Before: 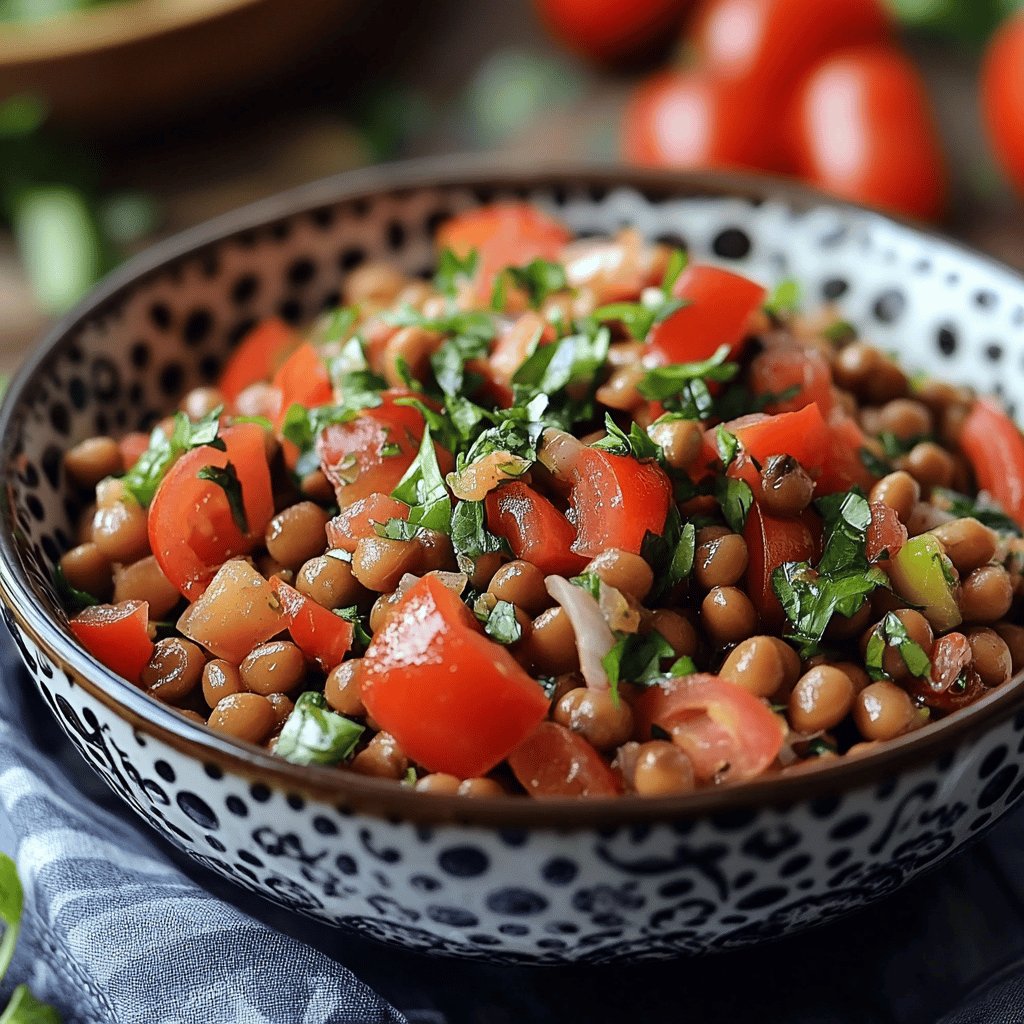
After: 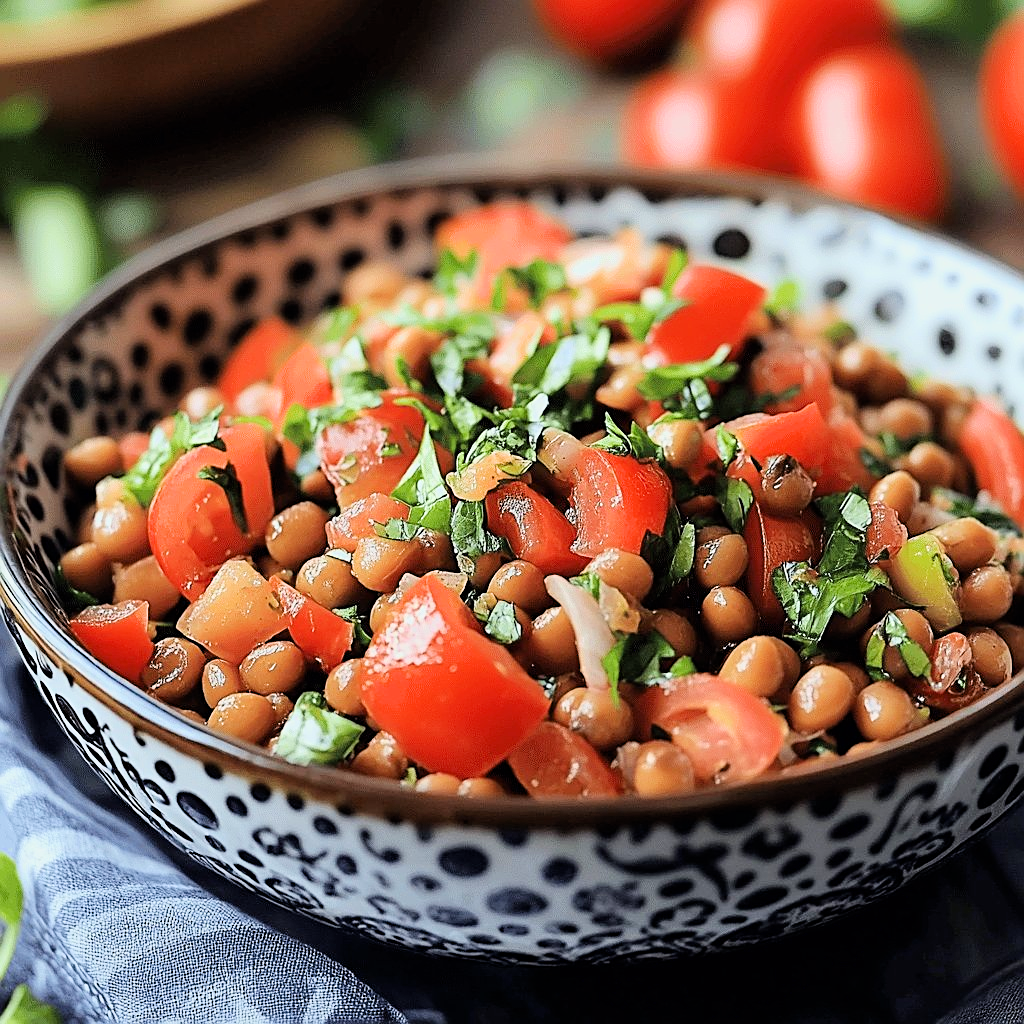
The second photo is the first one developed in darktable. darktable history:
sharpen: on, module defaults
white balance: red 1, blue 1
exposure: exposure 1.061 EV, compensate highlight preservation false
filmic rgb: black relative exposure -7.65 EV, white relative exposure 4.56 EV, hardness 3.61, color science v6 (2022)
